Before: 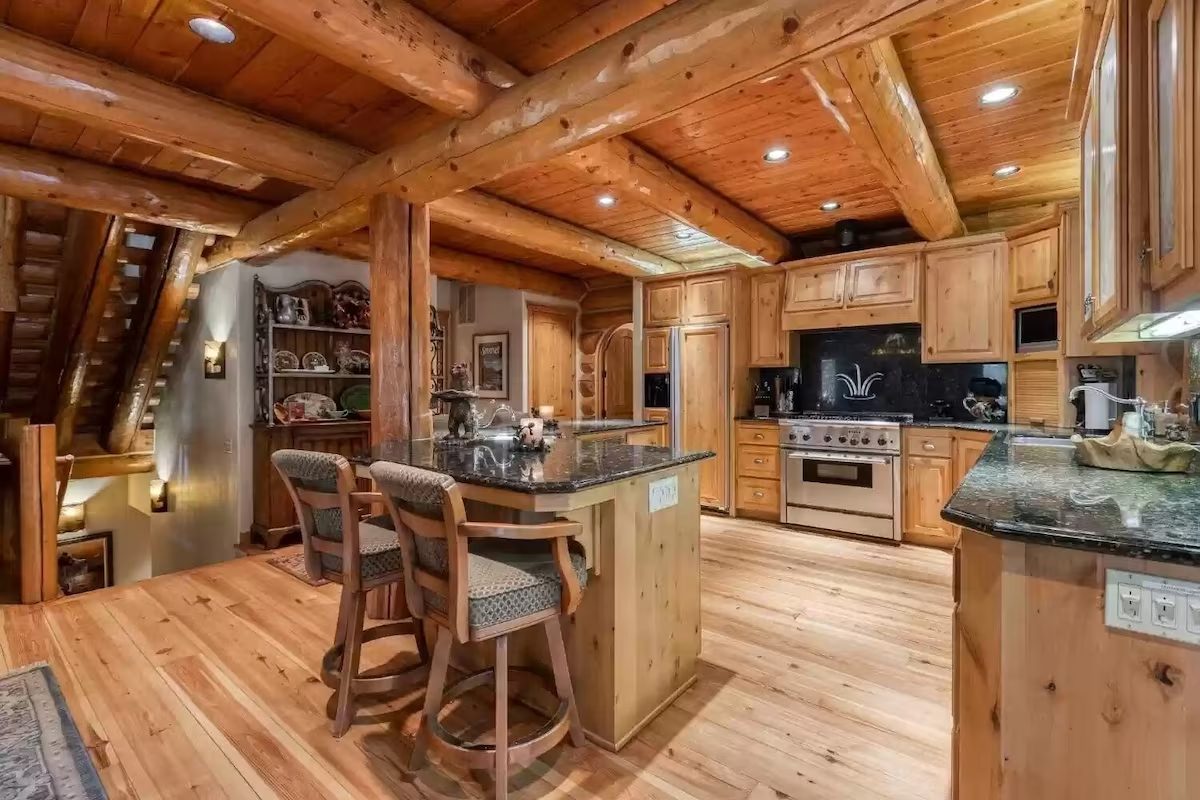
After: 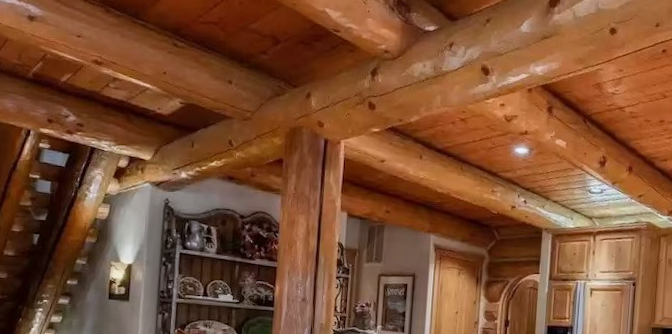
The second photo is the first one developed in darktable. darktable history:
rotate and perspective: rotation 4.1°, automatic cropping off
crop: left 10.121%, top 10.631%, right 36.218%, bottom 51.526%
white balance: red 0.983, blue 1.036
exposure: exposure -0.151 EV, compensate highlight preservation false
